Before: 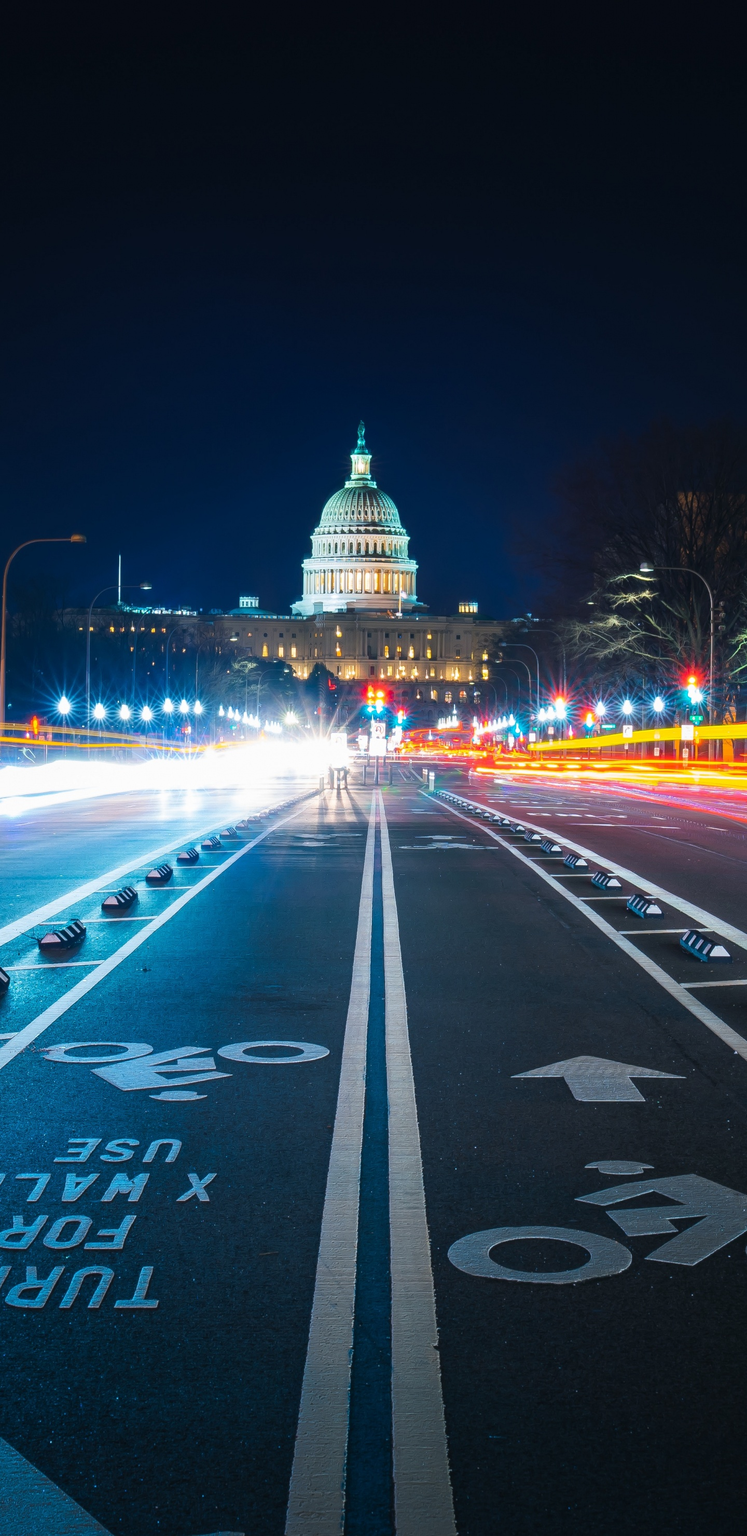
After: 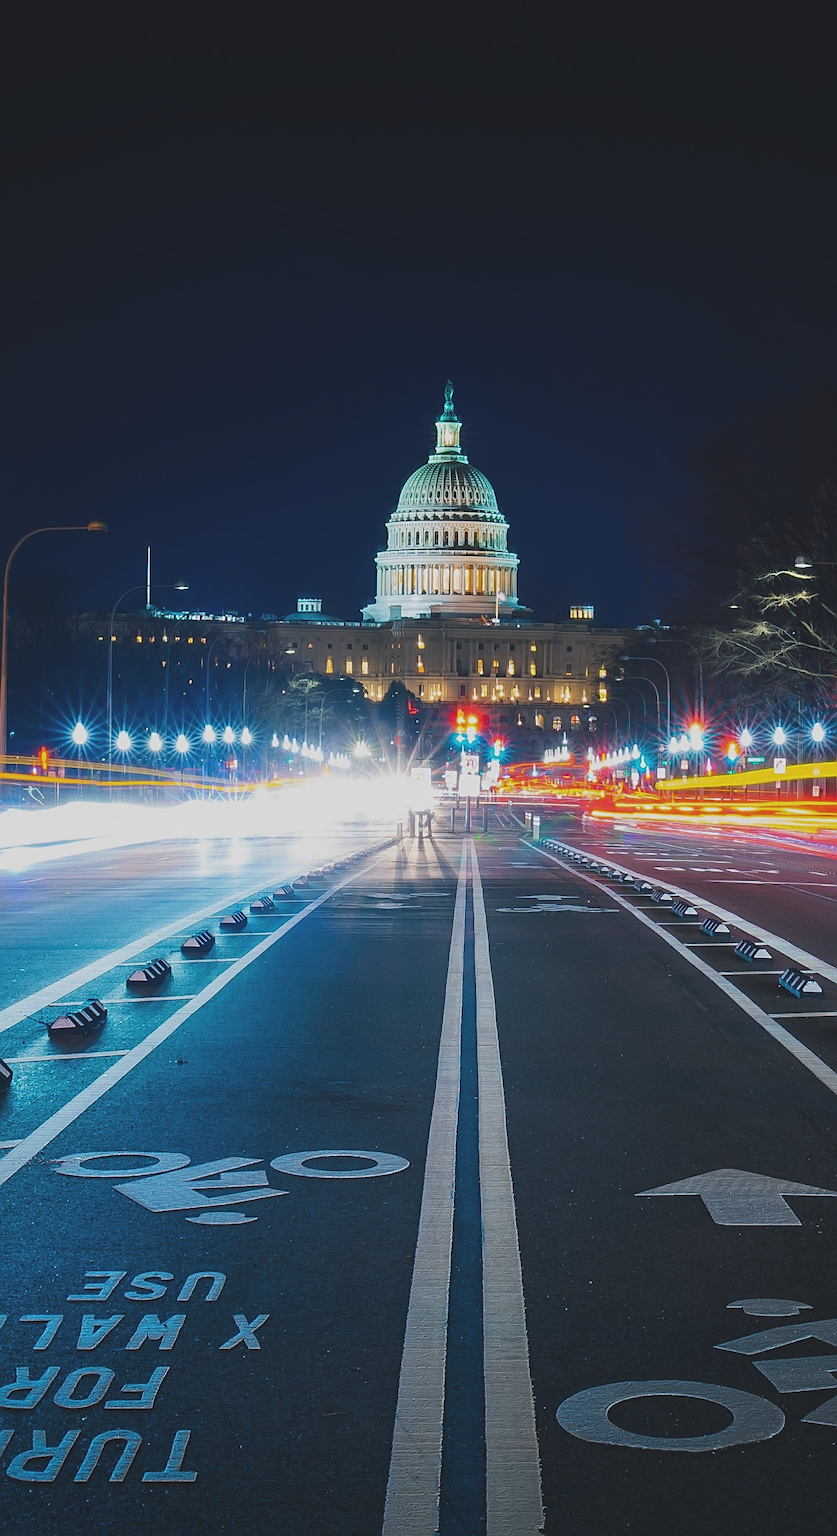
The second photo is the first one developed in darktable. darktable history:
sharpen: on, module defaults
exposure: black level correction -0.015, exposure -0.5 EV, compensate highlight preservation false
crop: top 7.49%, right 9.717%, bottom 11.943%
